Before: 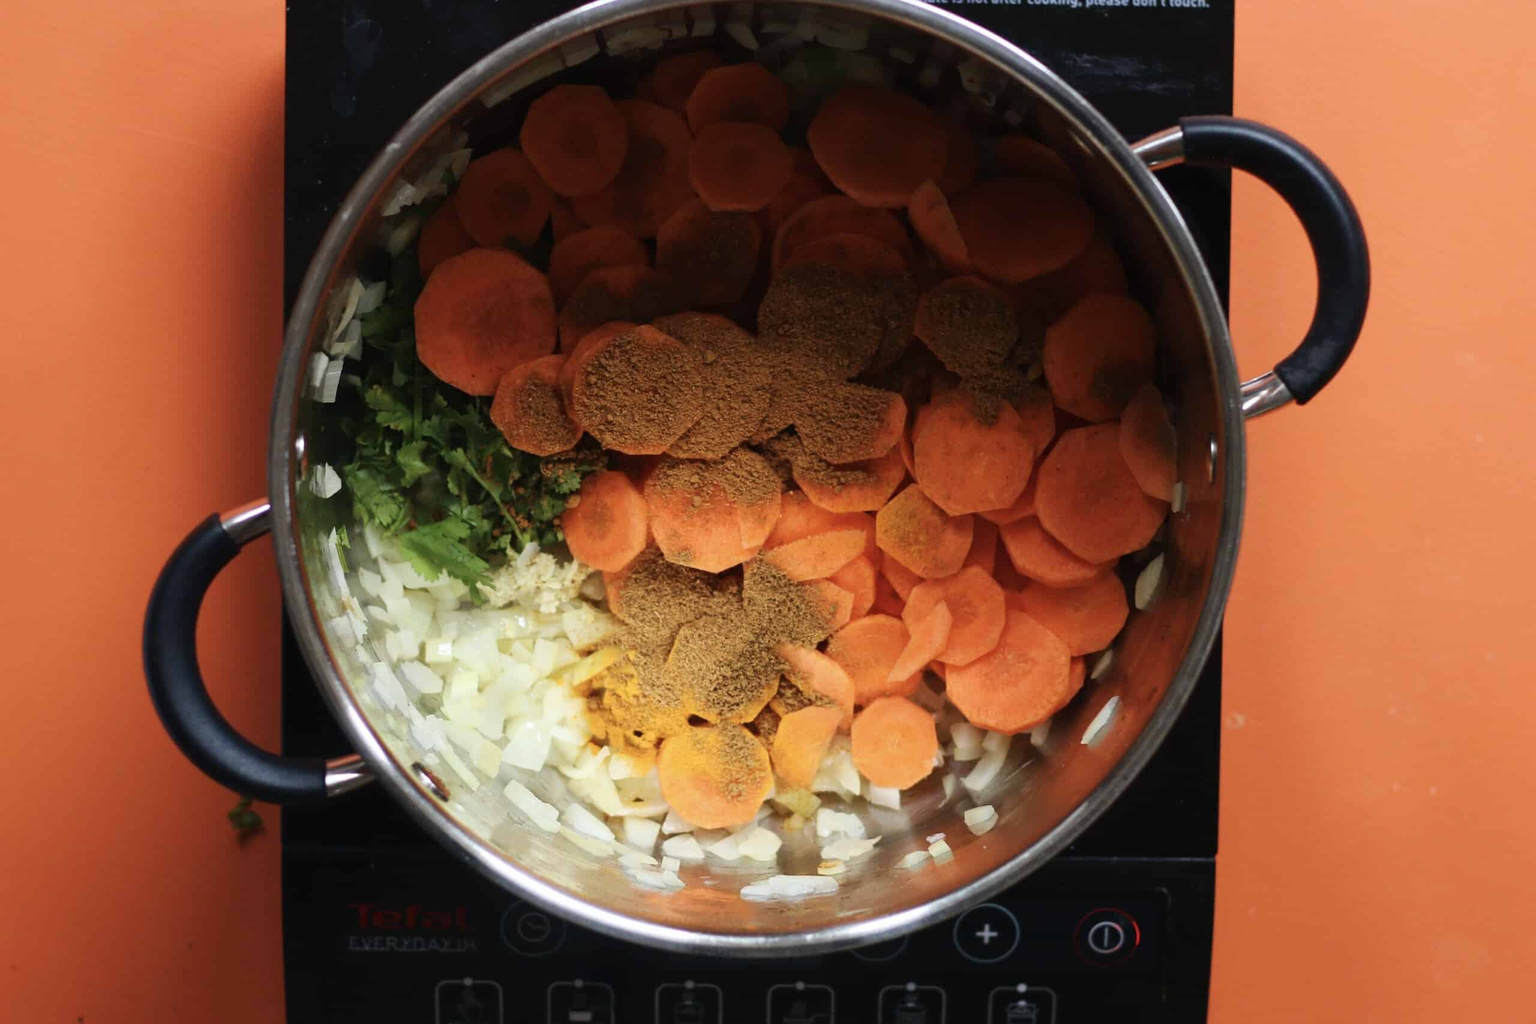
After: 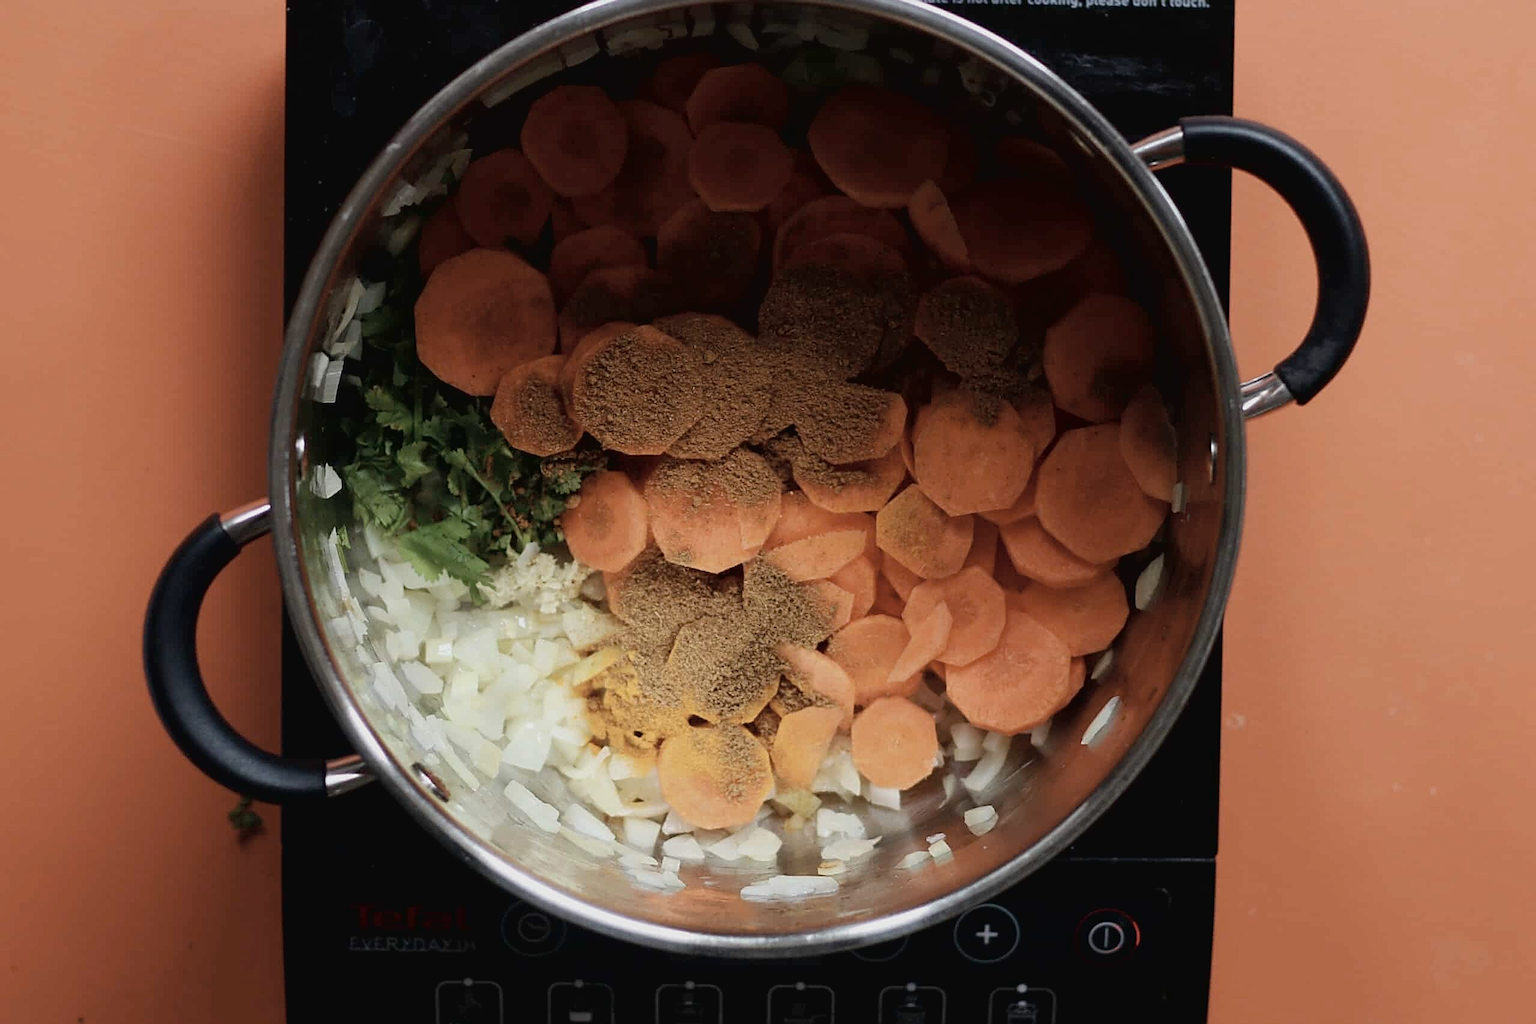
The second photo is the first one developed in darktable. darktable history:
exposure: black level correction 0.006, exposure -0.227 EV, compensate highlight preservation false
sharpen: on, module defaults
contrast brightness saturation: contrast -0.048, saturation -0.407
